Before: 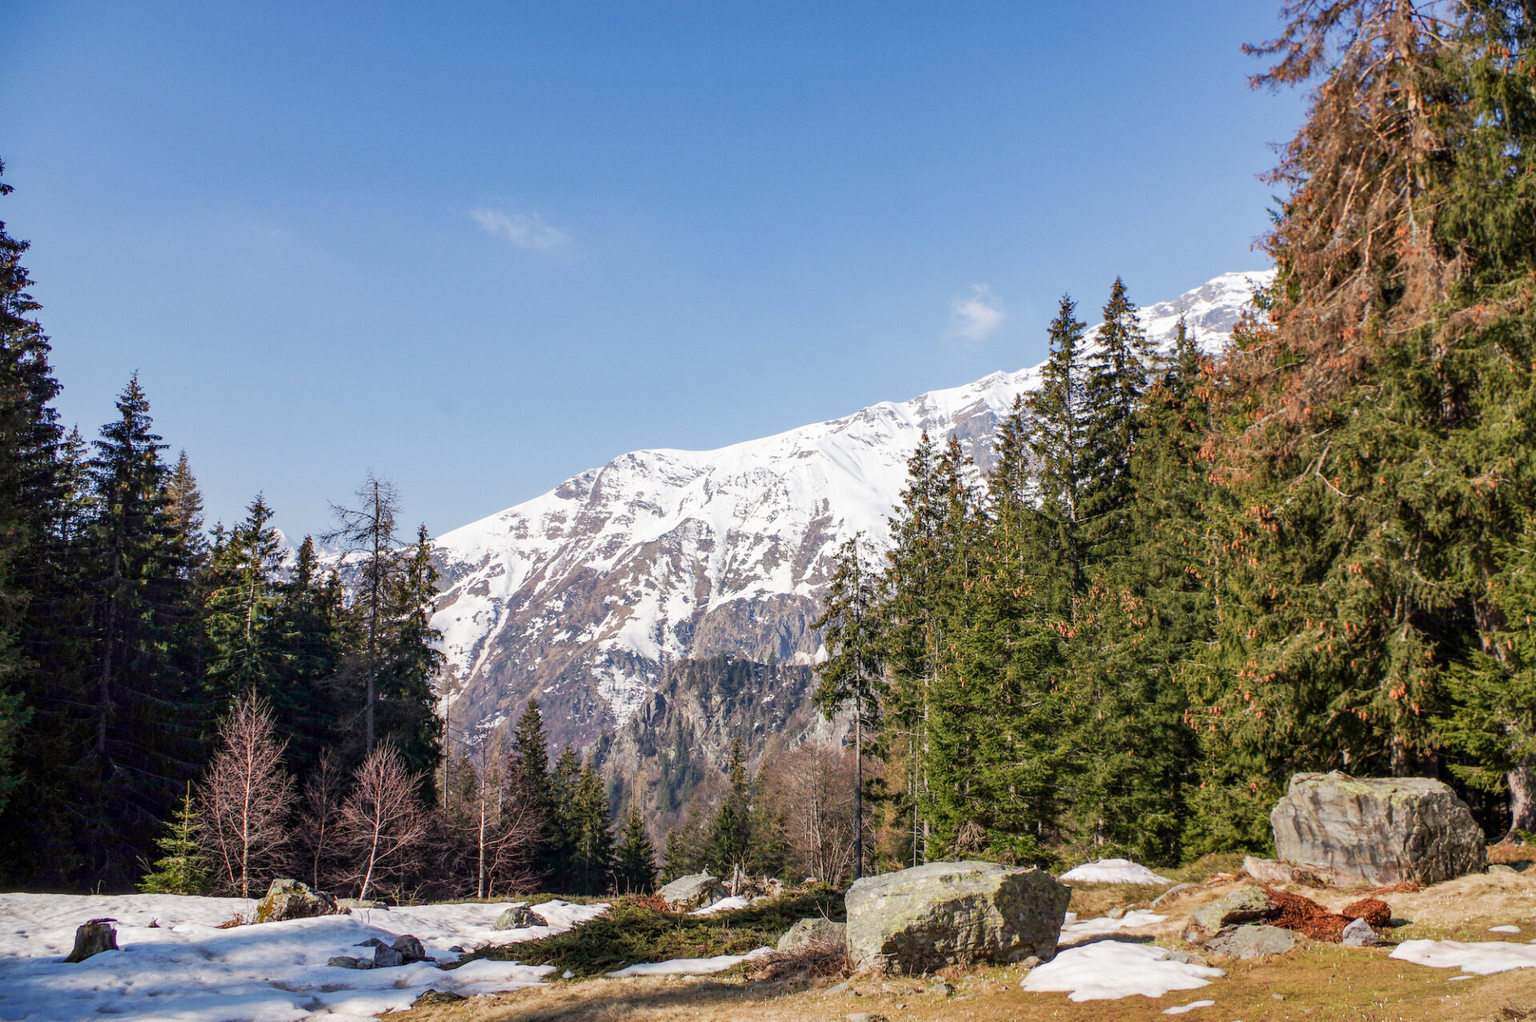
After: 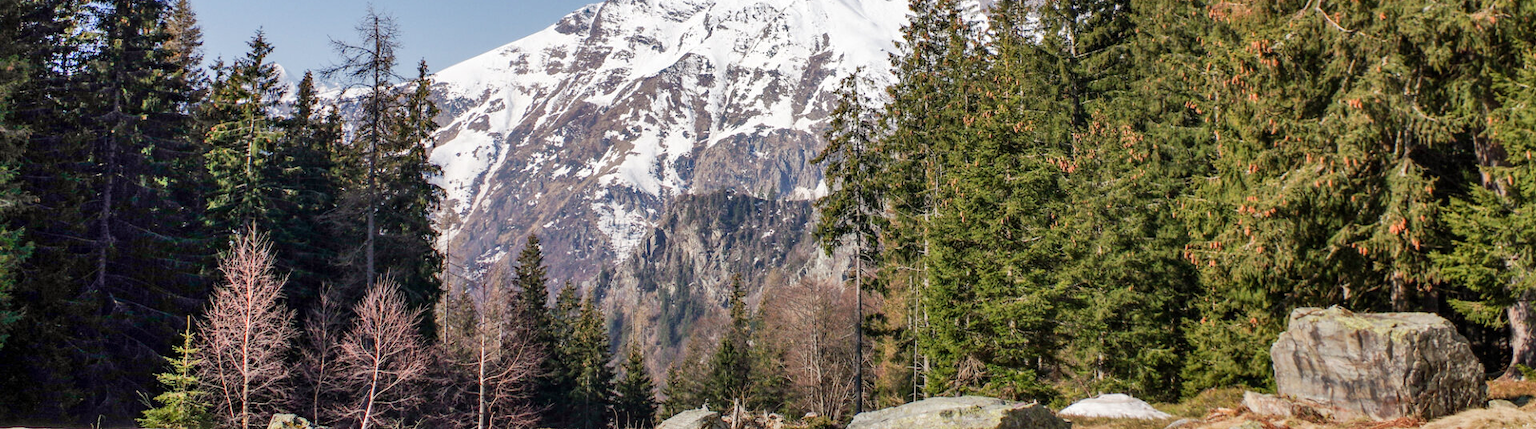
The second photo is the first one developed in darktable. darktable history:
crop: top 45.551%, bottom 12.262%
shadows and highlights: white point adjustment 1, soften with gaussian
